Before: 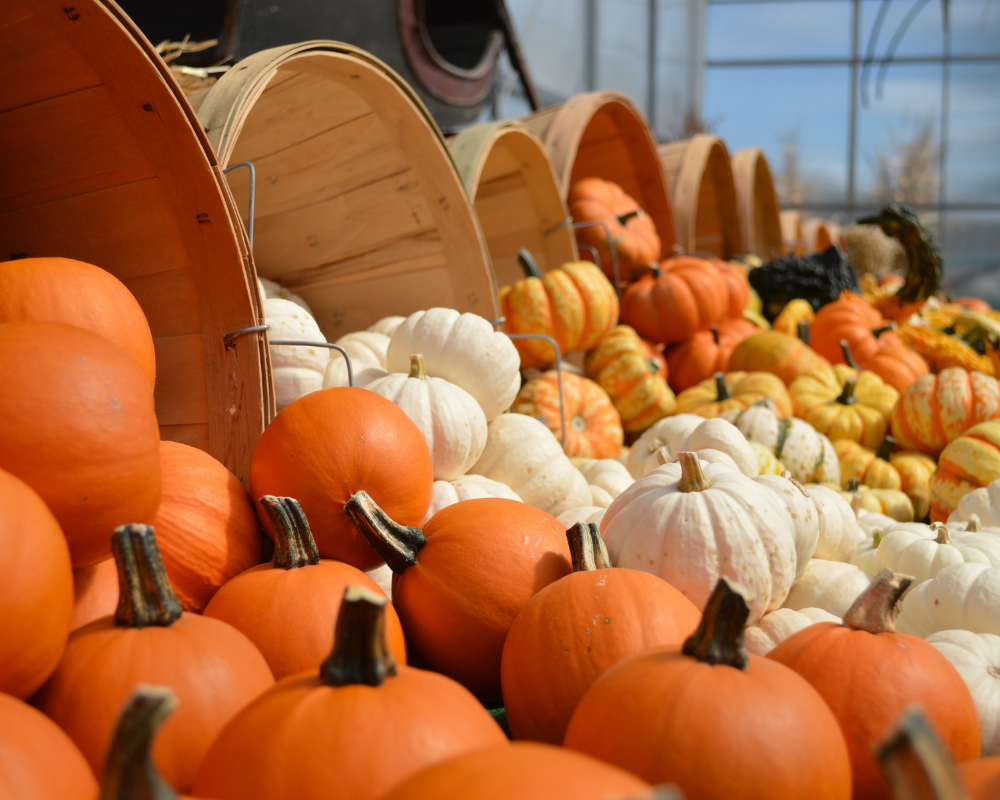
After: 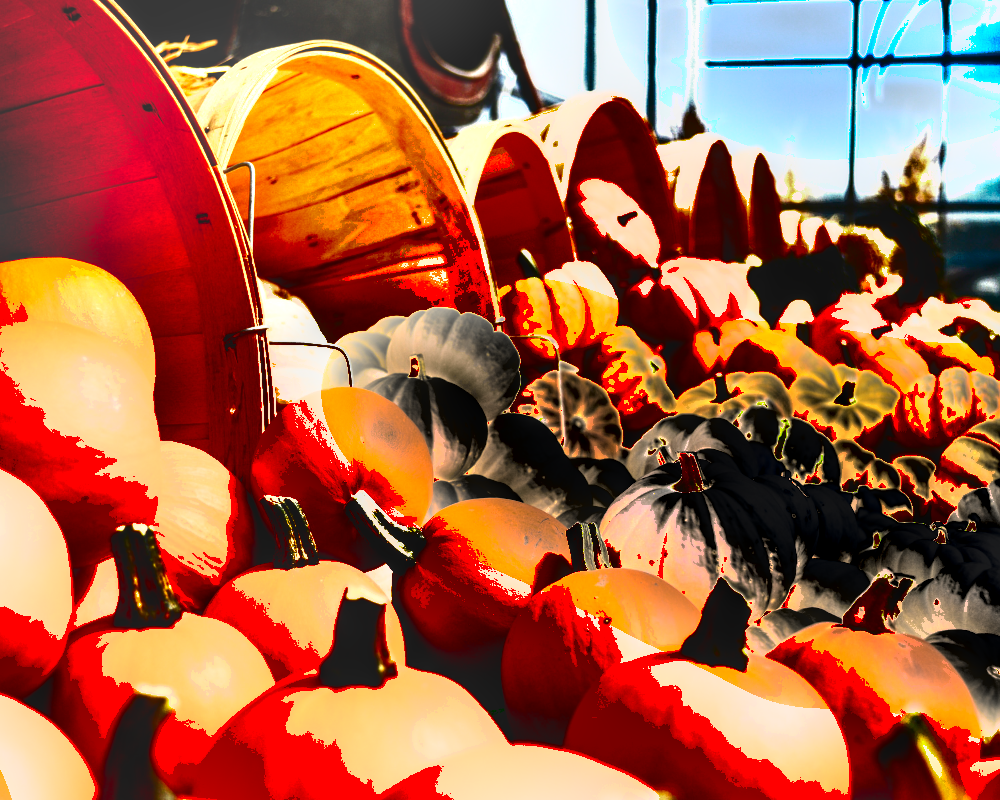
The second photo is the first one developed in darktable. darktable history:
base curve: curves: ch0 [(0, 0.036) (0.083, 0.04) (0.804, 1)], preserve colors none
local contrast: detail 130%
exposure: black level correction 0.001, exposure 1.822 EV, compensate exposure bias true, compensate highlight preservation false
shadows and highlights: shadows 20.91, highlights -82.73, soften with gaussian
